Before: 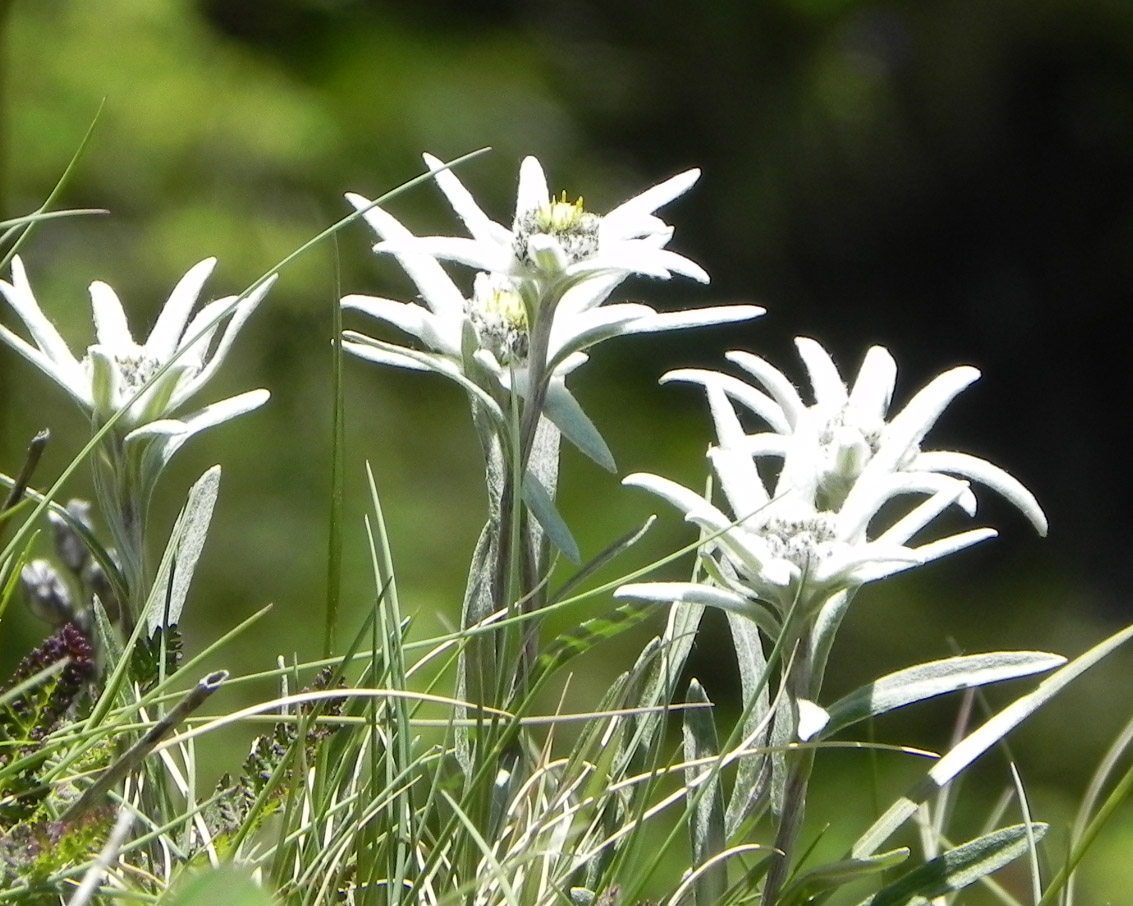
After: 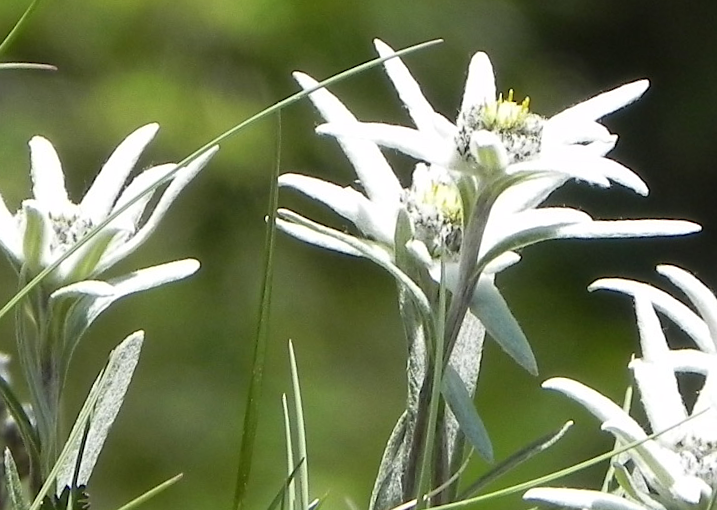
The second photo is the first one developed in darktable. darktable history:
crop and rotate: angle -5.33°, left 2.008%, top 7.029%, right 27.551%, bottom 30.355%
sharpen: radius 1.567, amount 0.361, threshold 1.729
